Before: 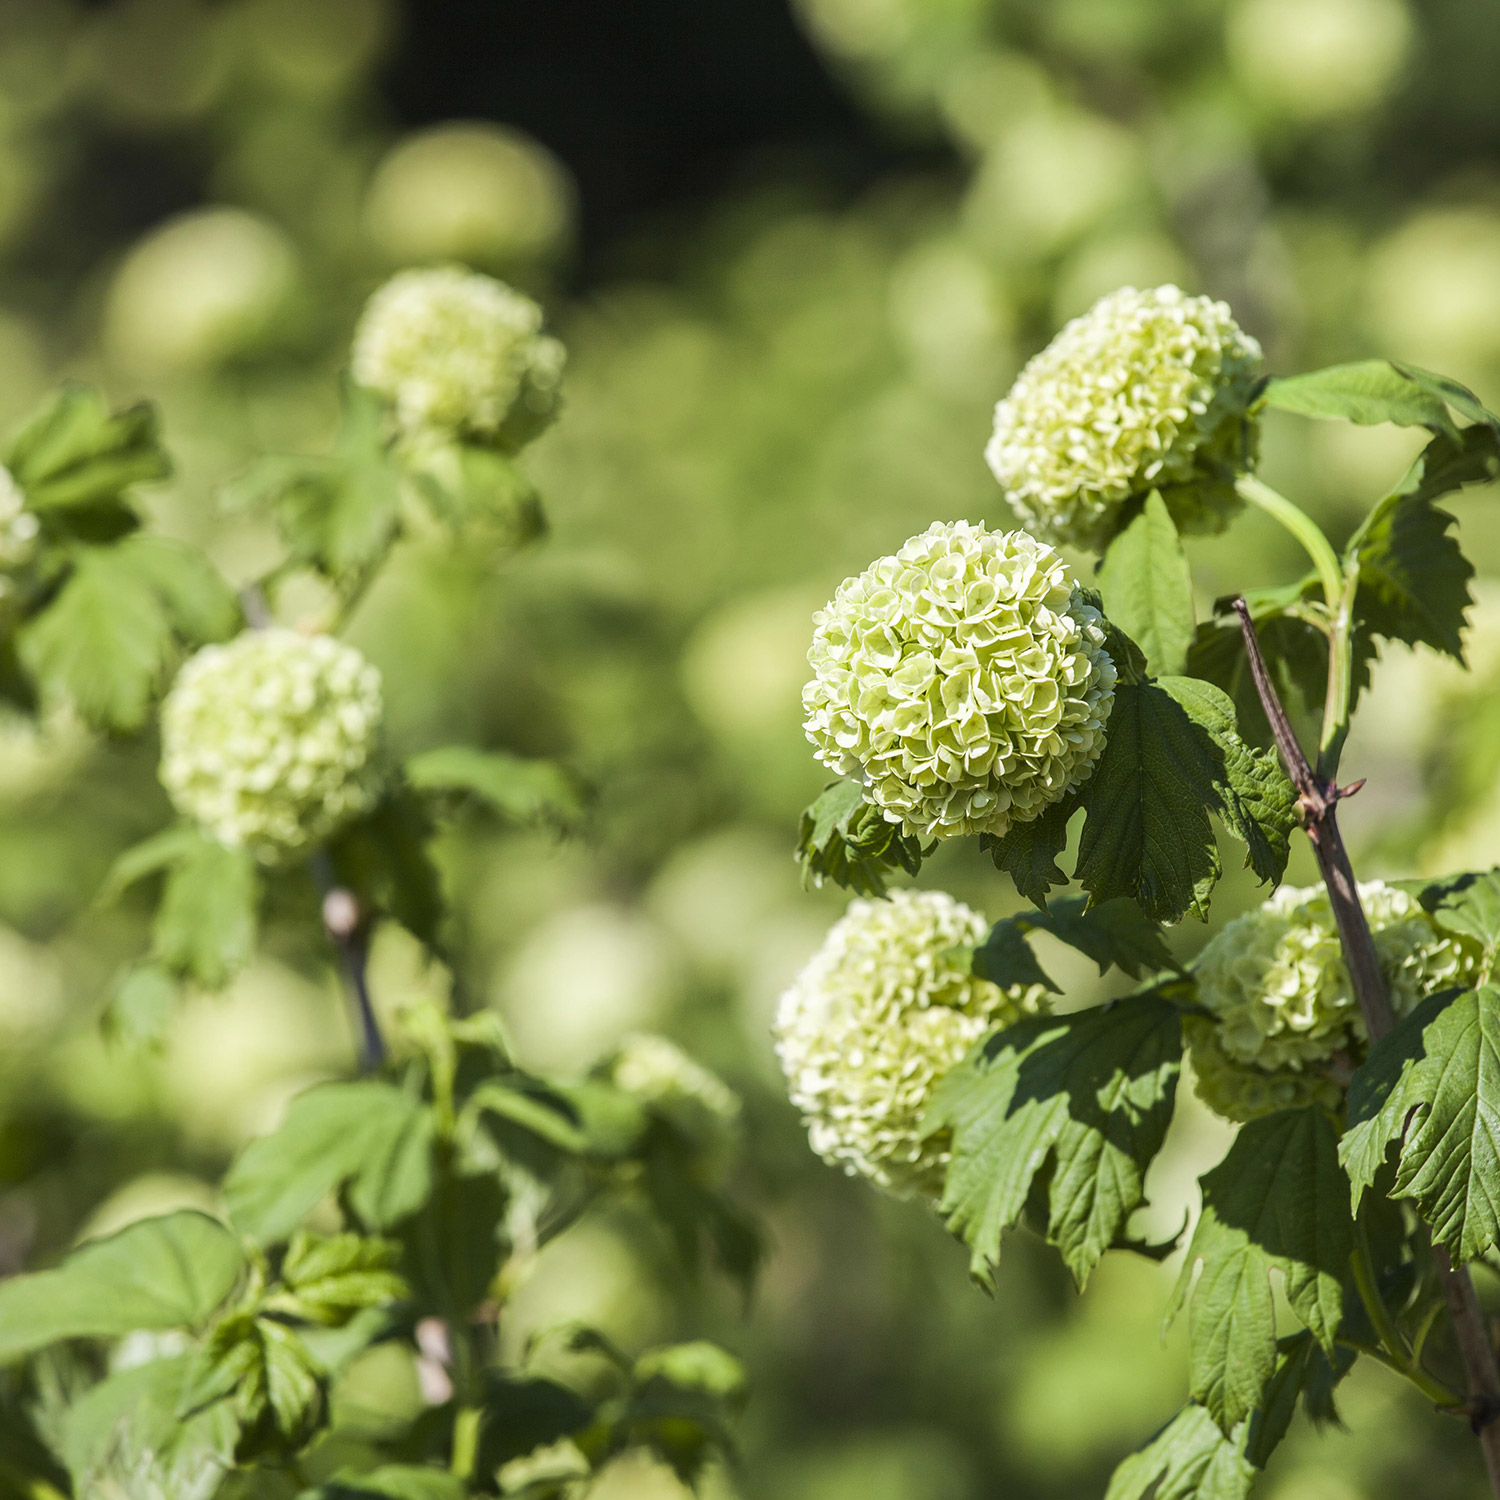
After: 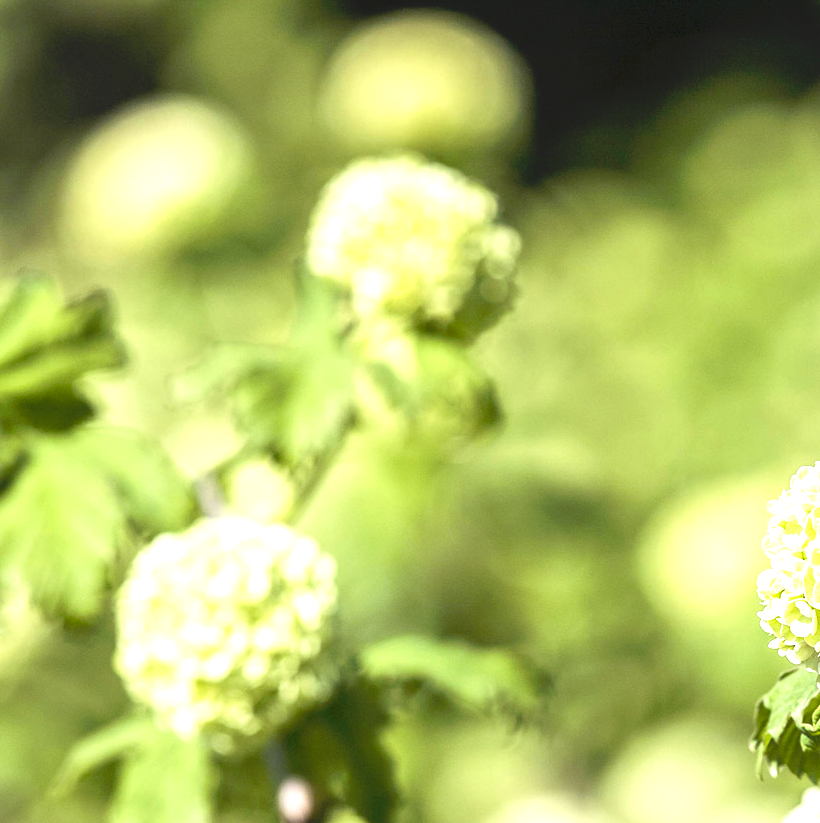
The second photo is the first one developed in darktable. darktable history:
exposure: black level correction 0, exposure 1 EV, compensate exposure bias true, compensate highlight preservation false
tone curve: curves: ch0 [(0, 0) (0.003, 0.004) (0.011, 0.005) (0.025, 0.014) (0.044, 0.037) (0.069, 0.059) (0.1, 0.096) (0.136, 0.116) (0.177, 0.133) (0.224, 0.177) (0.277, 0.255) (0.335, 0.319) (0.399, 0.385) (0.468, 0.457) (0.543, 0.545) (0.623, 0.621) (0.709, 0.705) (0.801, 0.801) (0.898, 0.901) (1, 1)], preserve colors none
crop and rotate: left 3.047%, top 7.509%, right 42.236%, bottom 37.598%
